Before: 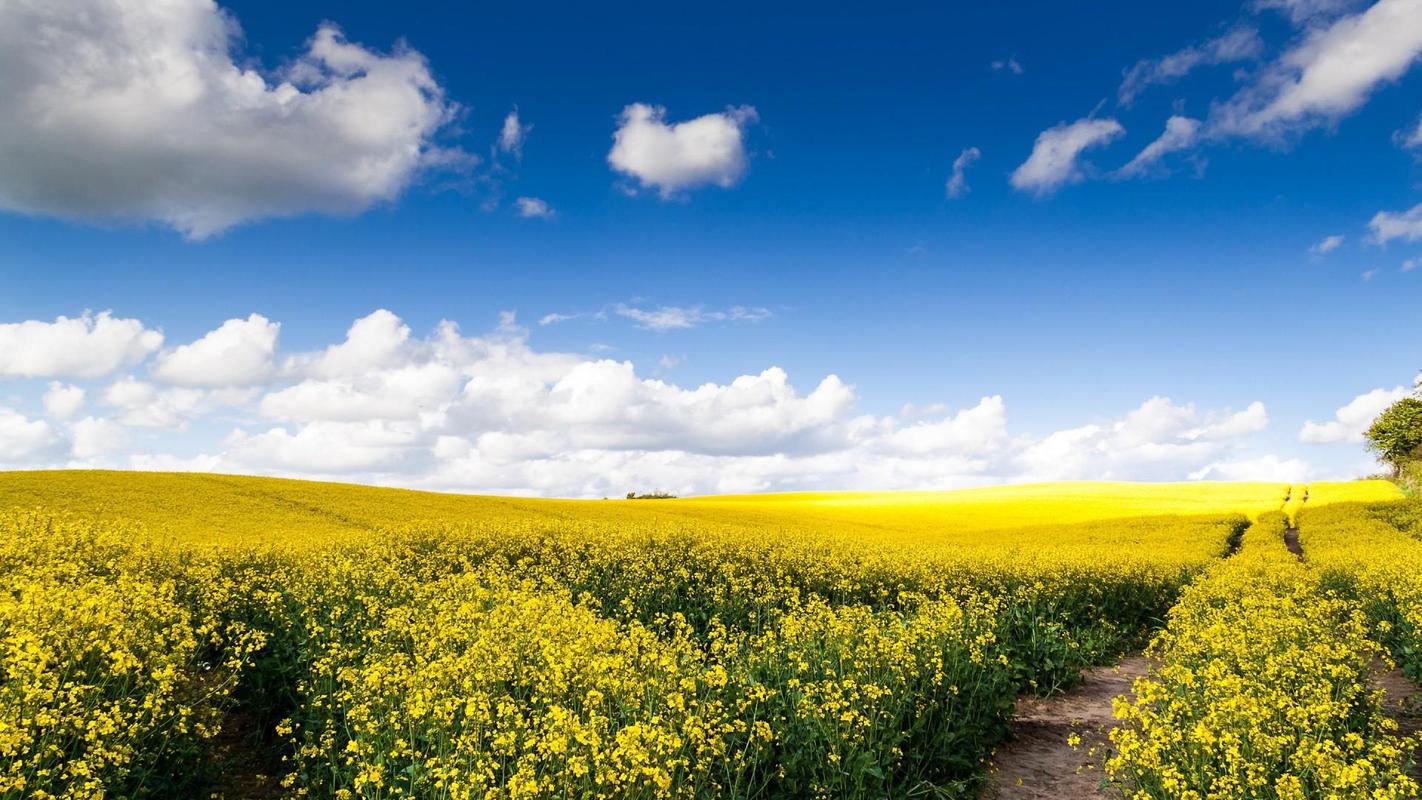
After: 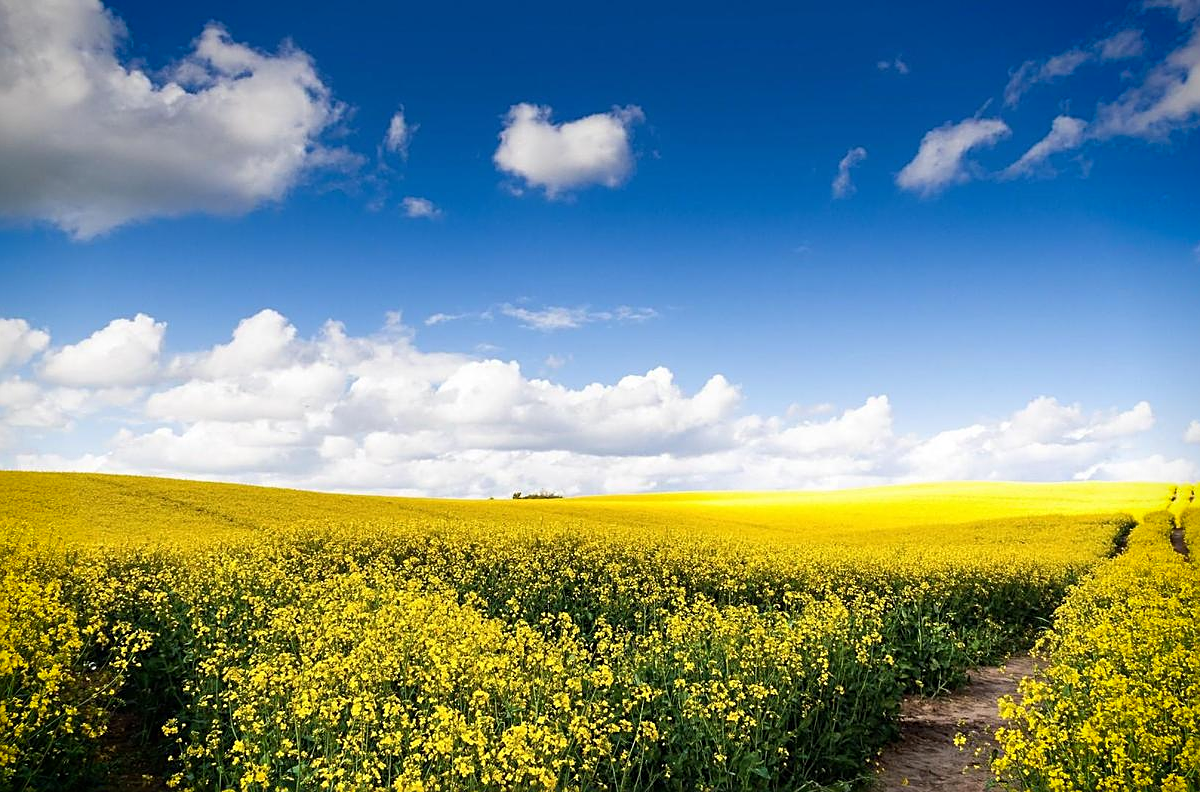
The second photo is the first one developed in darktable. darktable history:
crop: left 8.026%, right 7.374%
sharpen: on, module defaults
vignetting: fall-off start 88.53%, fall-off radius 44.2%, saturation 0.376, width/height ratio 1.161
